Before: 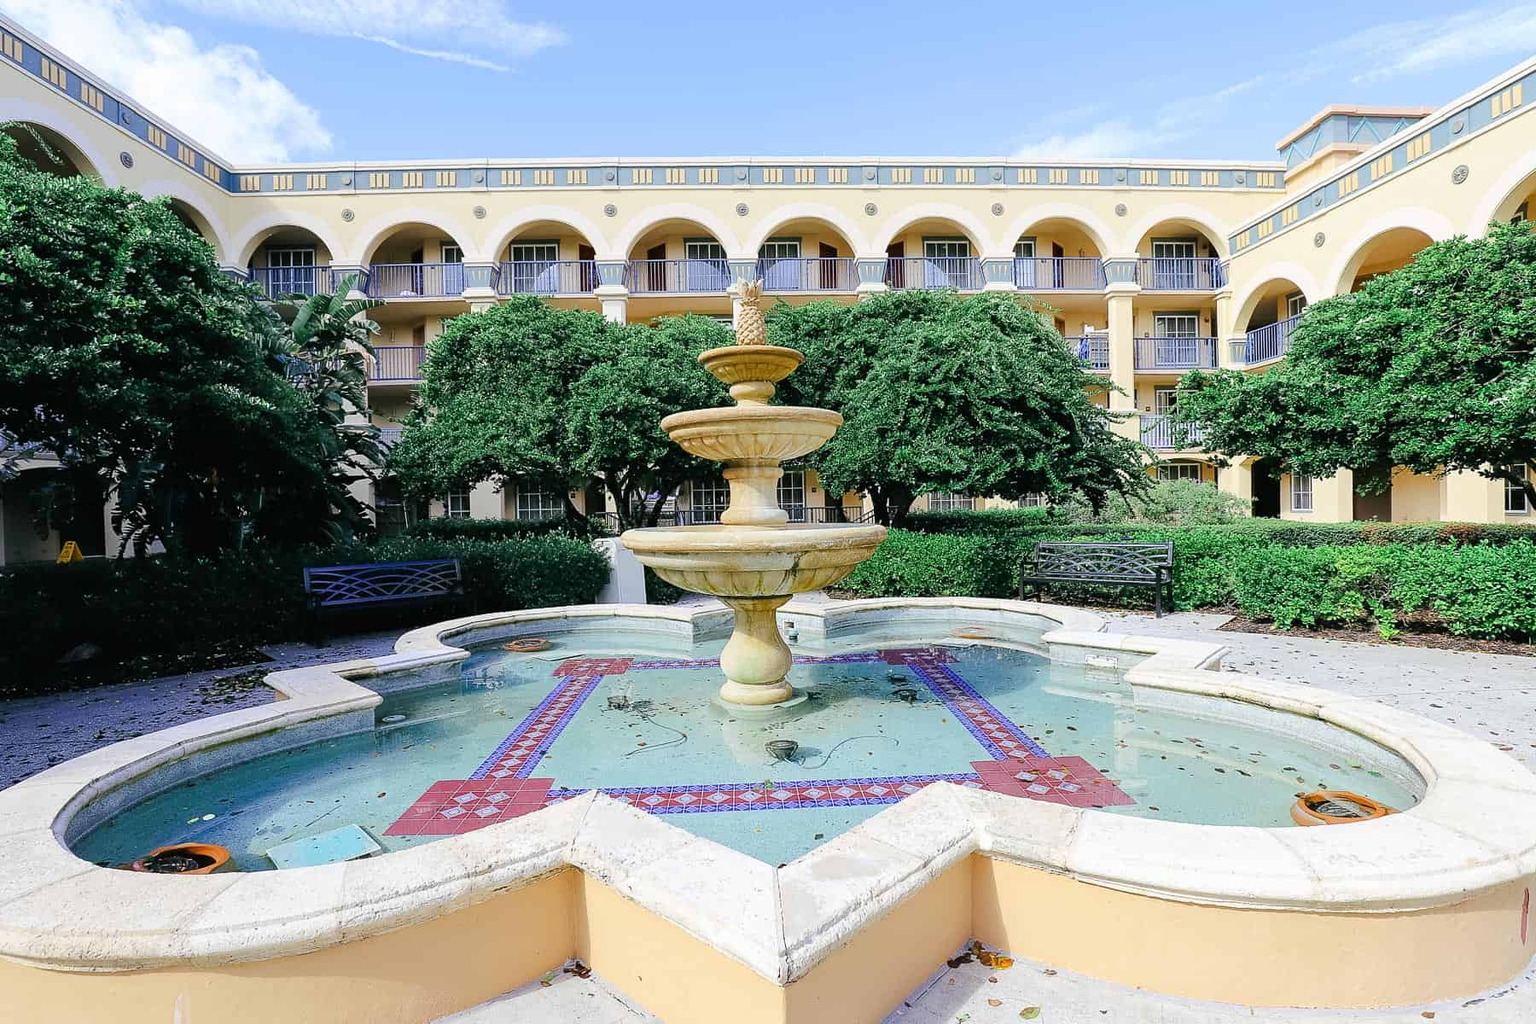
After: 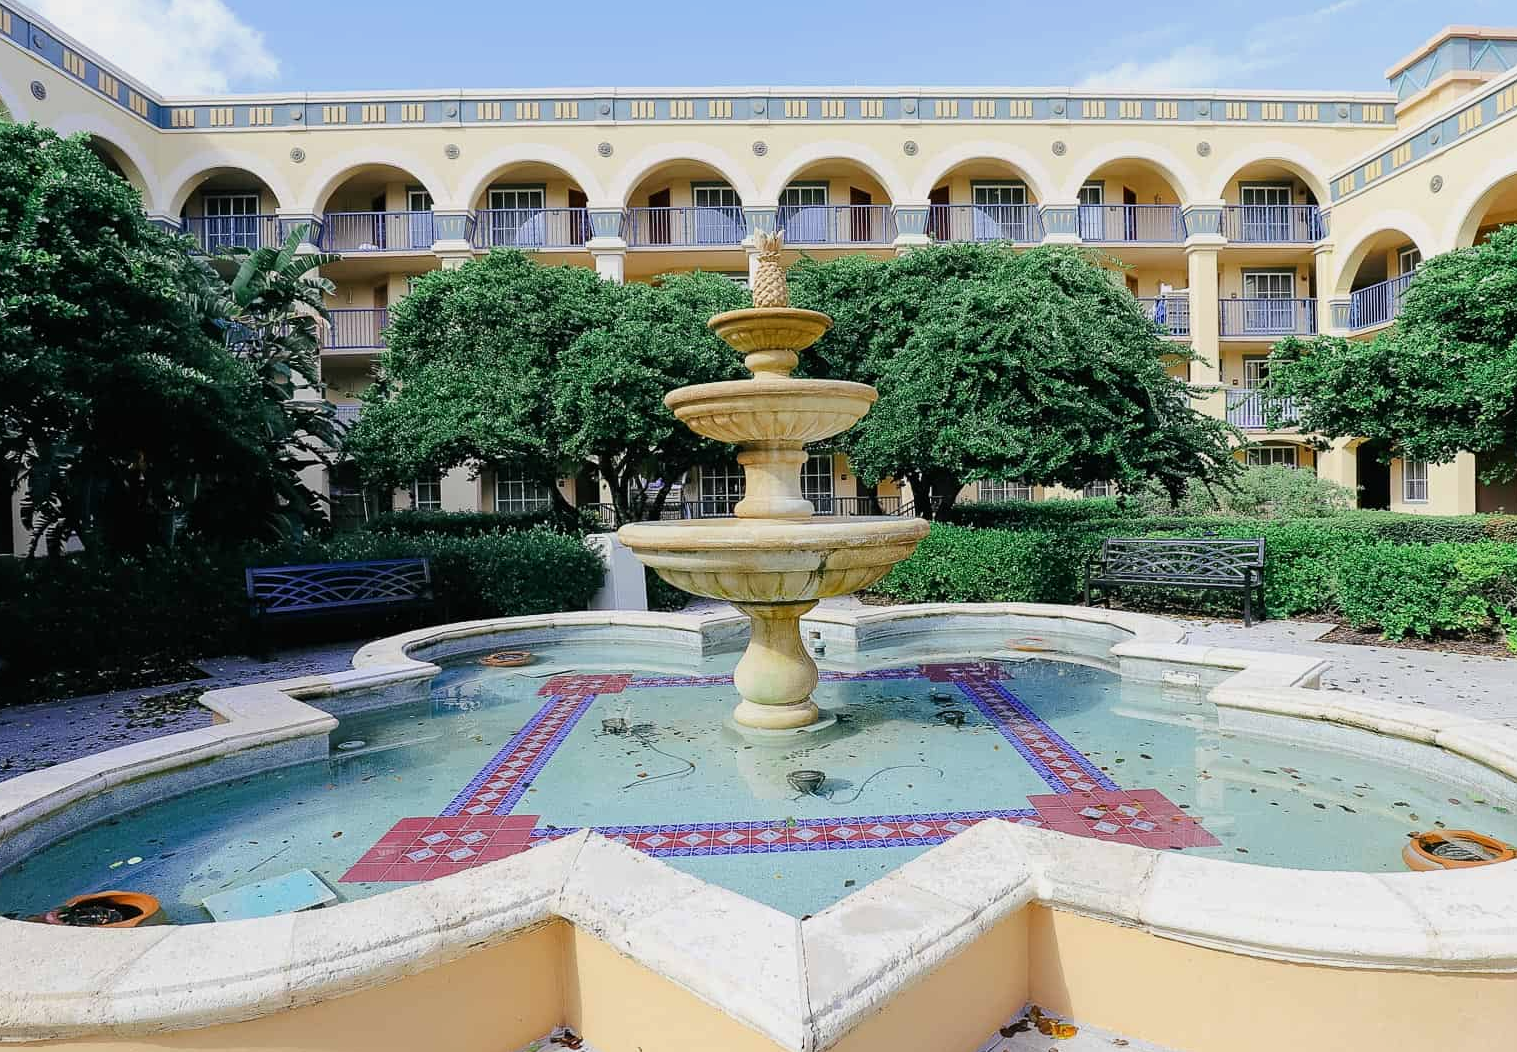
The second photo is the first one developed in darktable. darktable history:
crop: left 6.143%, top 8.144%, right 9.541%, bottom 4.116%
exposure: exposure -0.206 EV, compensate highlight preservation false
